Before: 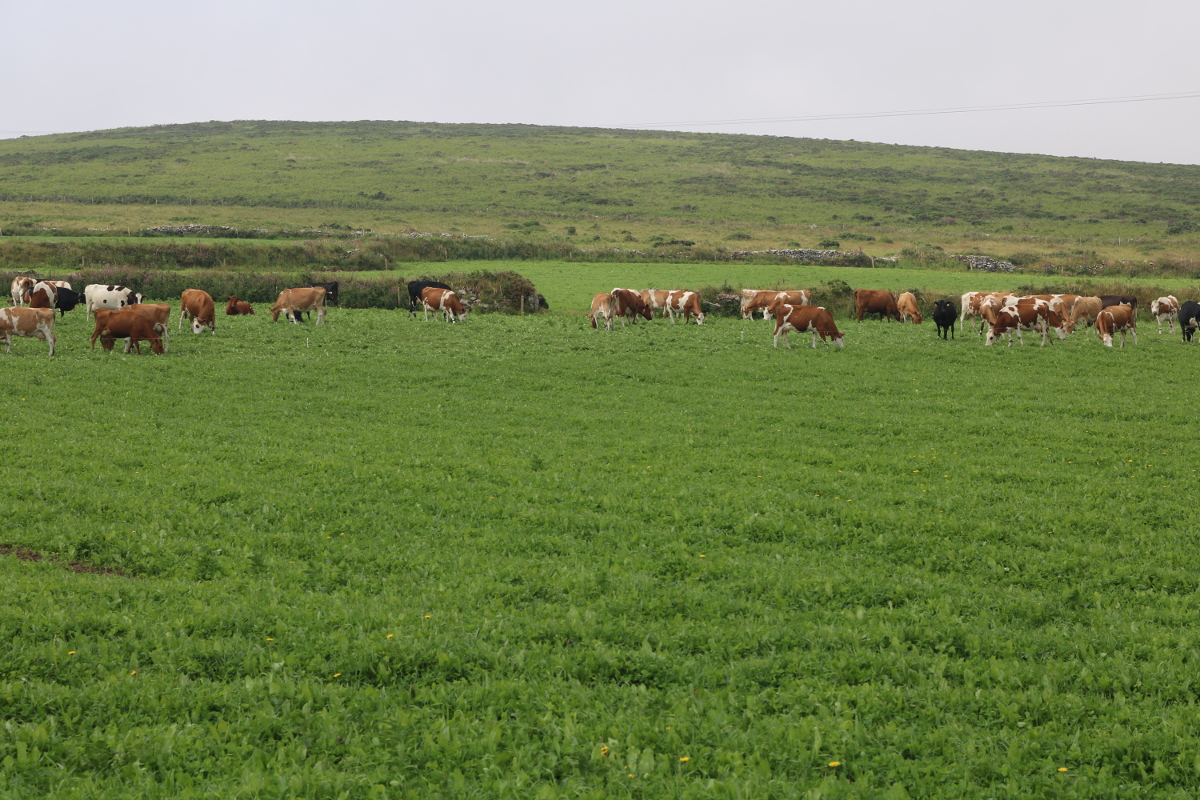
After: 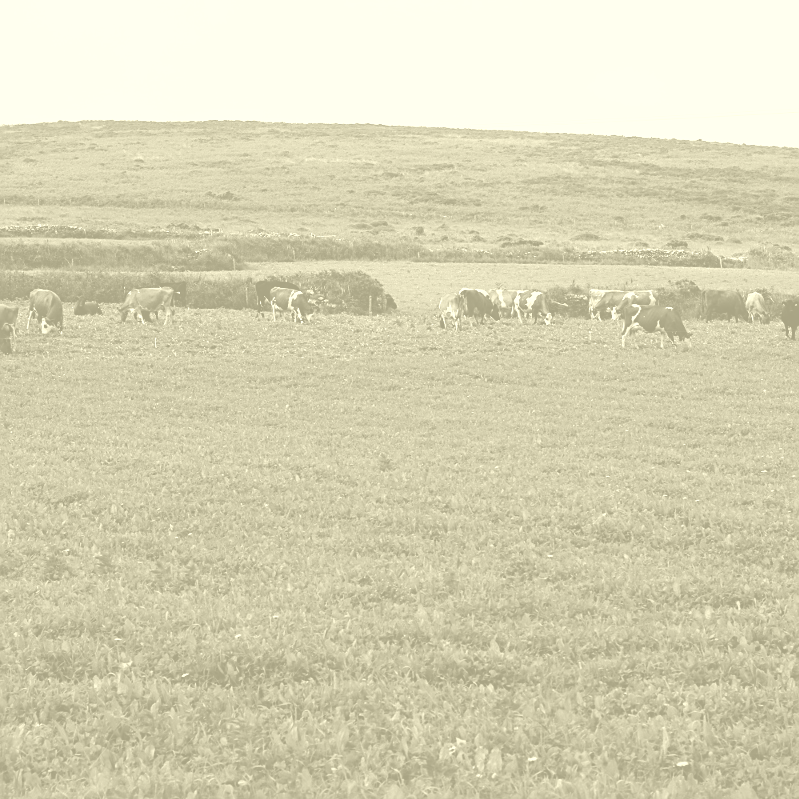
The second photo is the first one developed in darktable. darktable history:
crop and rotate: left 12.673%, right 20.66%
exposure: exposure -0.048 EV, compensate highlight preservation false
sharpen: on, module defaults
base curve: curves: ch0 [(0, 0.036) (0.007, 0.037) (0.604, 0.887) (1, 1)], preserve colors none
levels: levels [0.026, 0.507, 0.987]
colorize: hue 43.2°, saturation 40%, version 1
tone equalizer: on, module defaults
